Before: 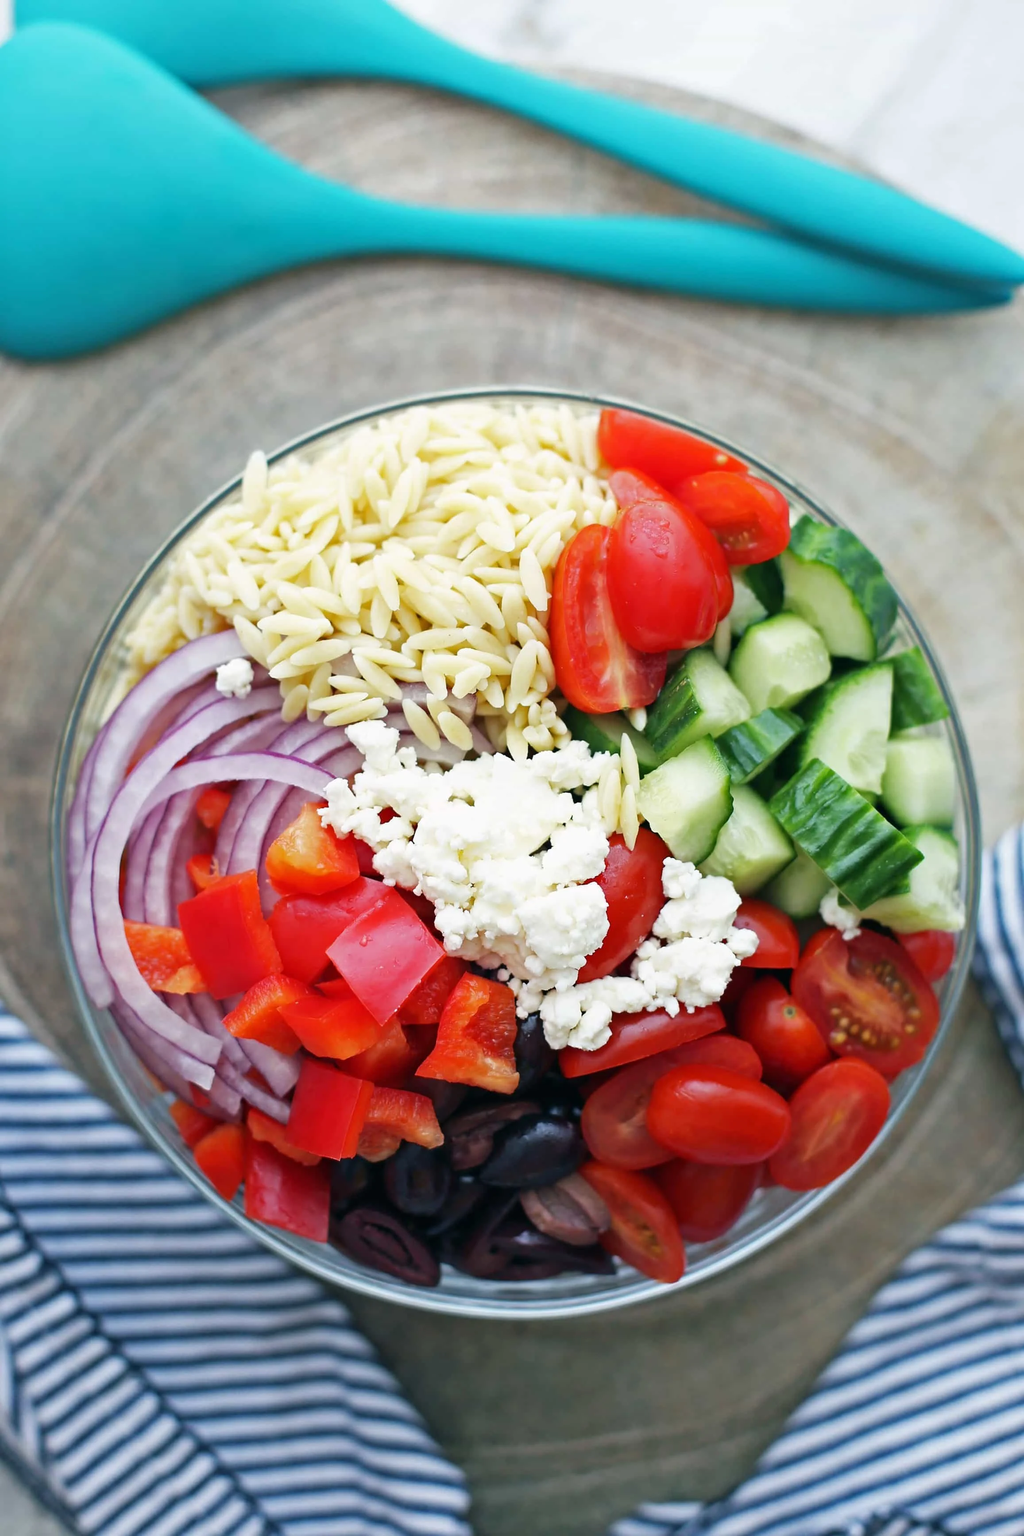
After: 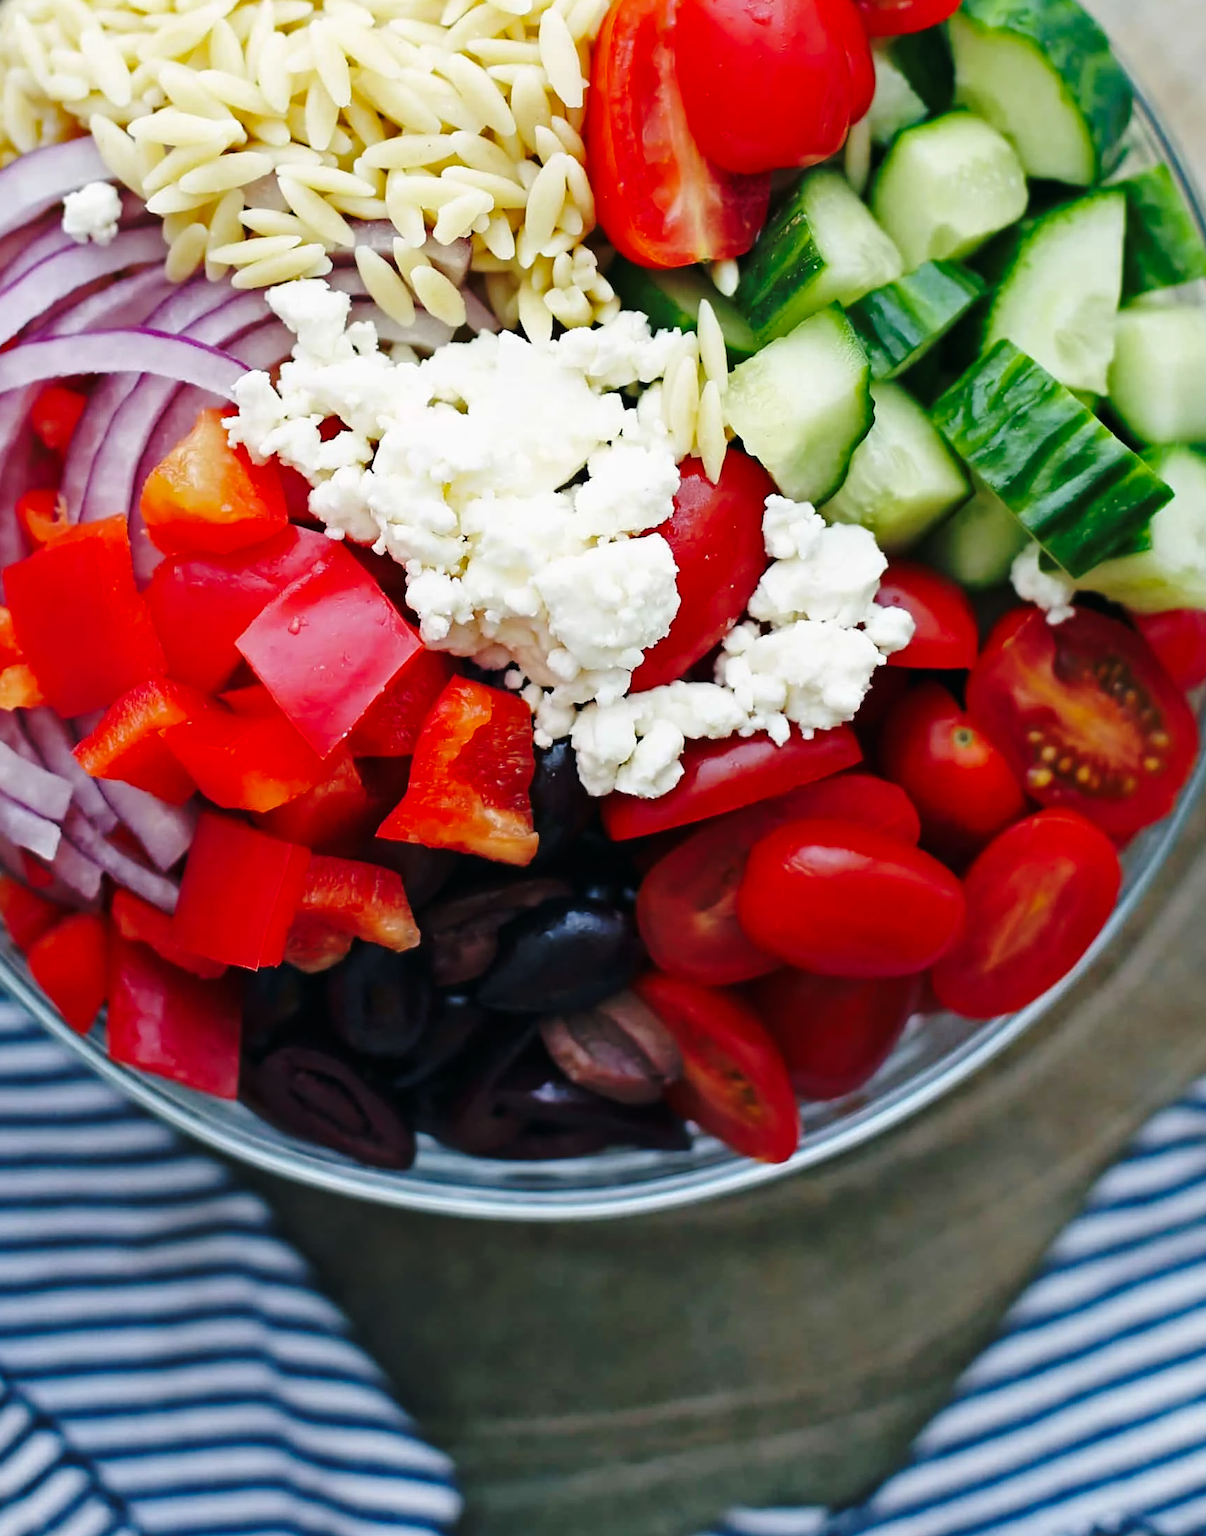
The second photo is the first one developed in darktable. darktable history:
crop and rotate: left 17.279%, top 35.326%, right 7.652%, bottom 0.976%
base curve: curves: ch0 [(0, 0) (0.073, 0.04) (0.157, 0.139) (0.492, 0.492) (0.758, 0.758) (1, 1)], preserve colors none
